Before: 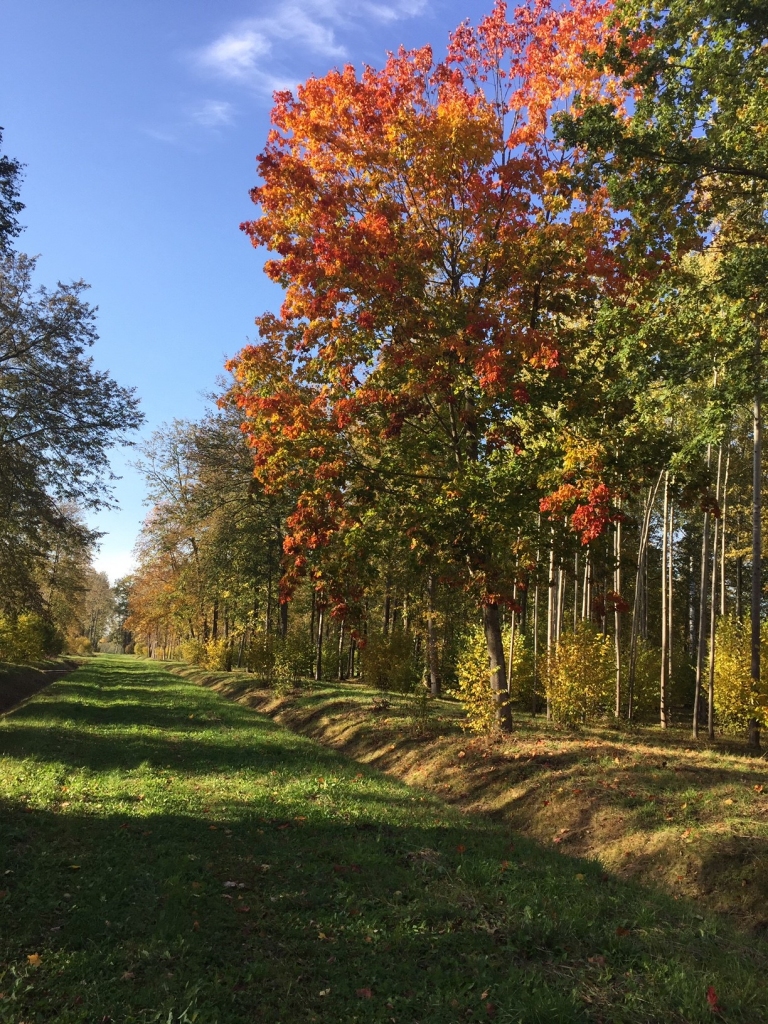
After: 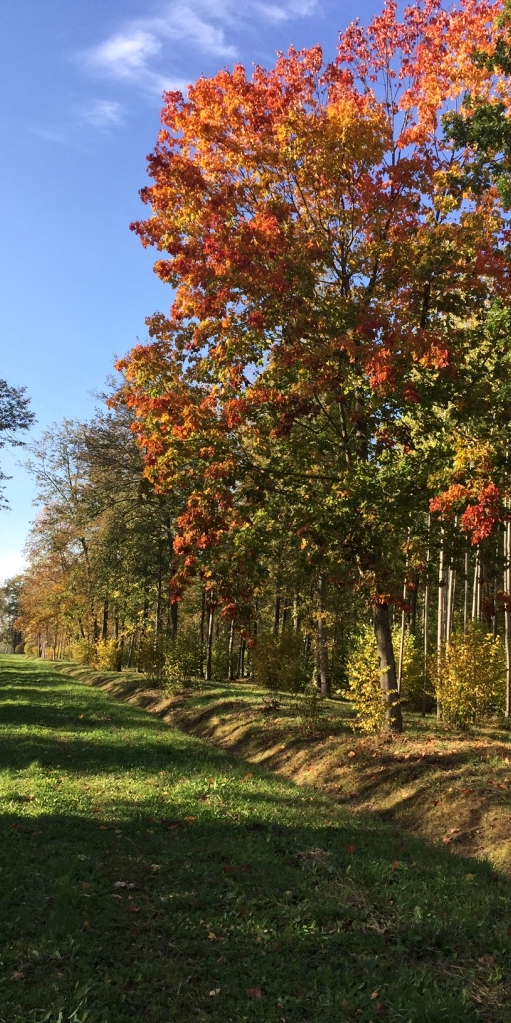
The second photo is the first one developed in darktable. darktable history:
crop and rotate: left 14.436%, right 18.898%
local contrast: mode bilateral grid, contrast 28, coarseness 16, detail 115%, midtone range 0.2
